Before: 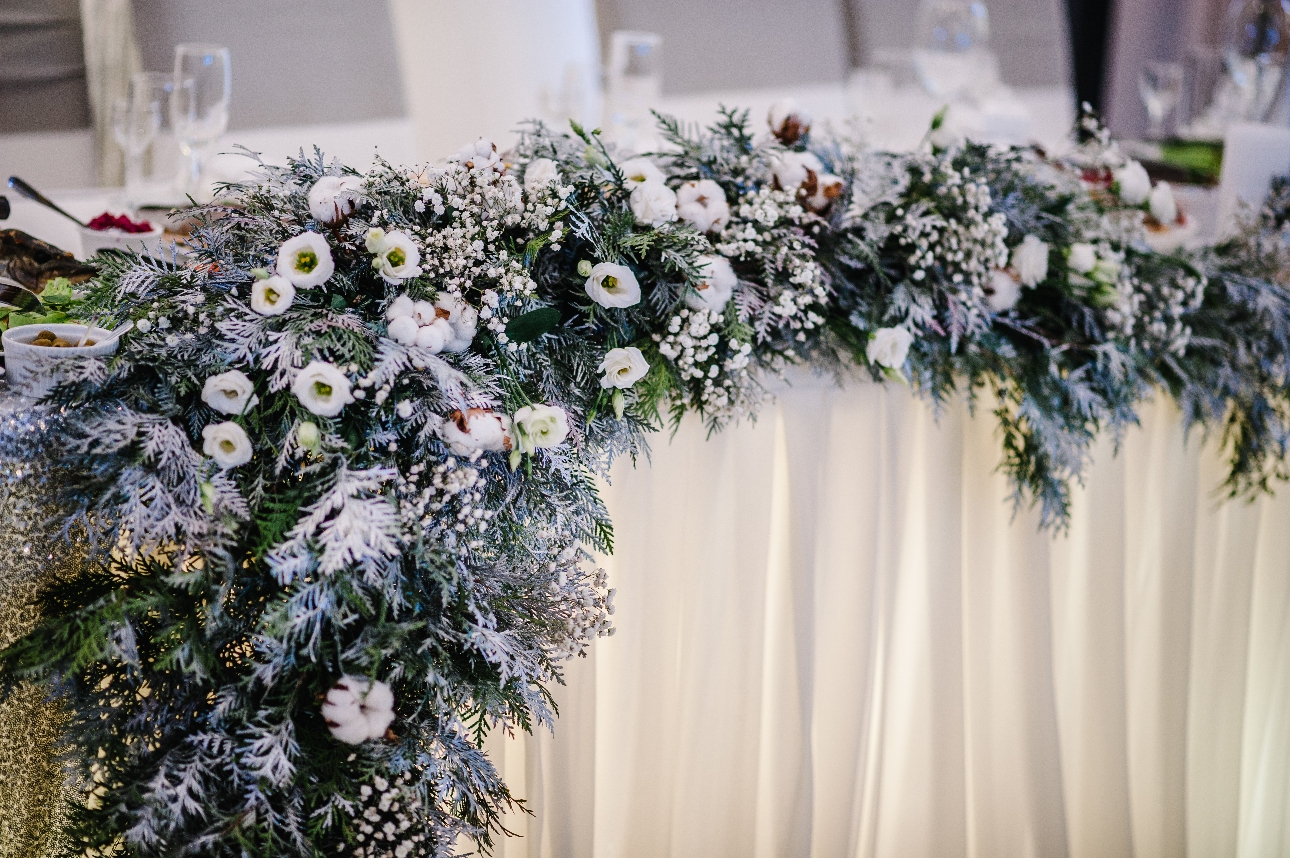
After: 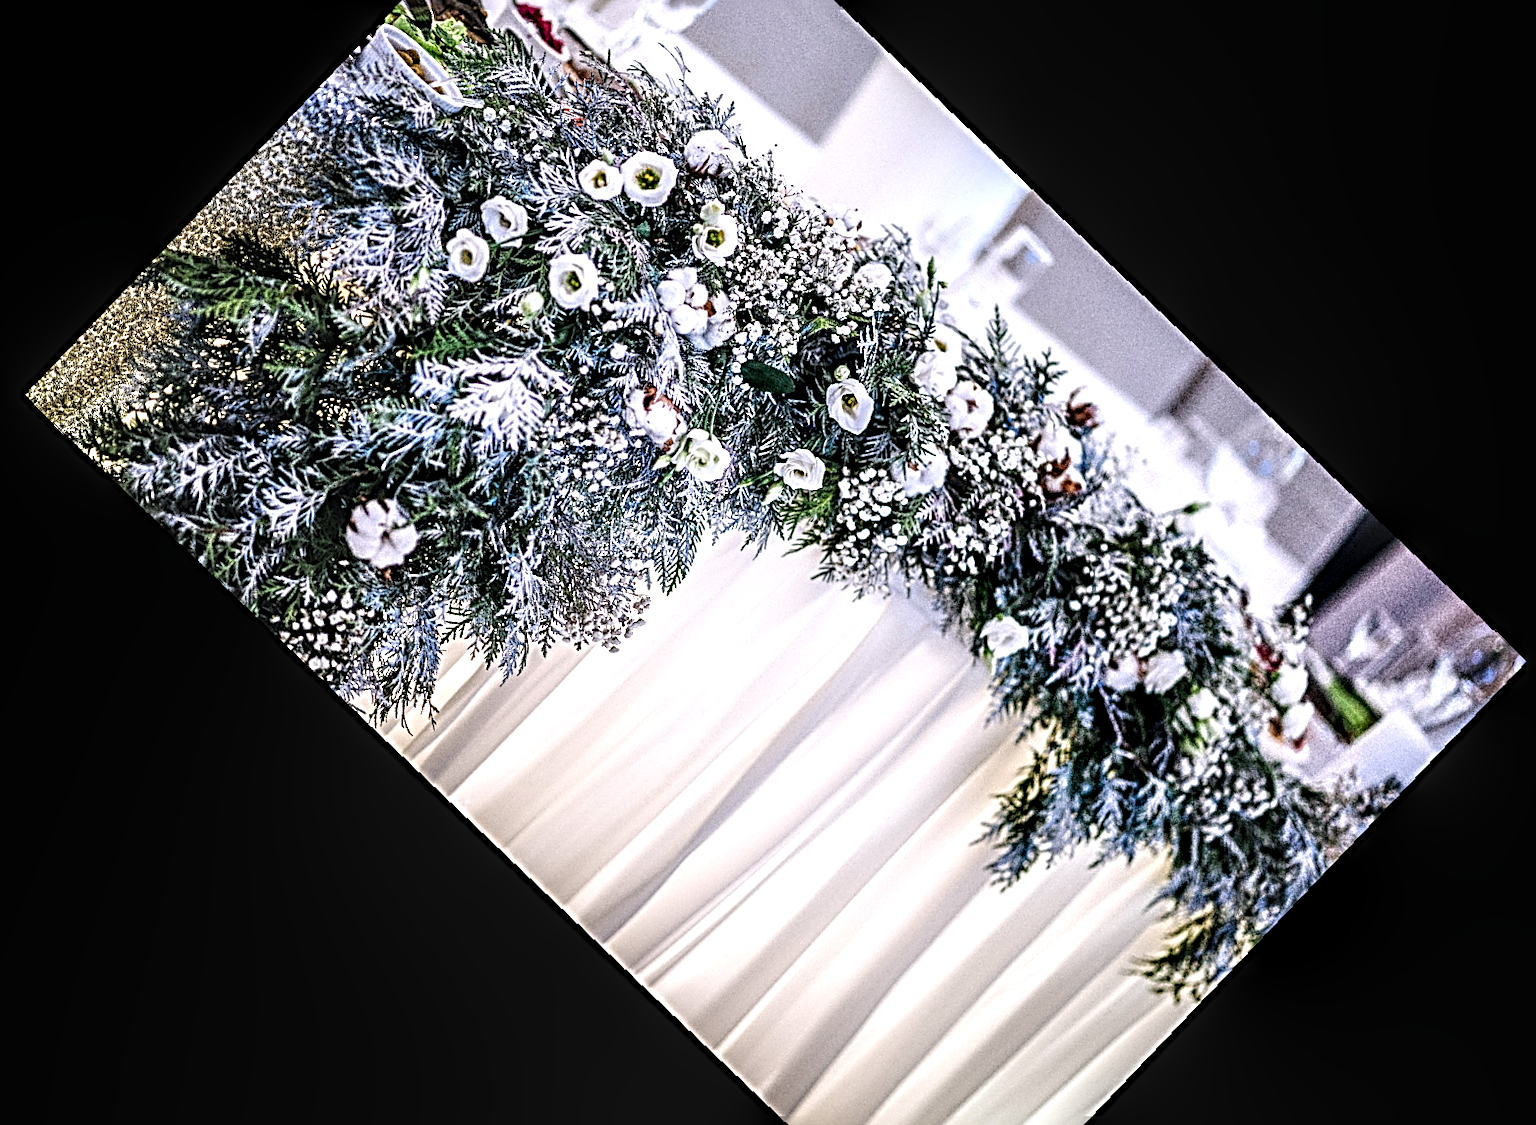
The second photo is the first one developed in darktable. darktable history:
color calibration: illuminant as shot in camera, x 0.358, y 0.373, temperature 4628.91 K
exposure: black level correction 0, exposure 0.7 EV, compensate exposure bias true, compensate highlight preservation false
rotate and perspective: rotation -2.56°, automatic cropping off
sharpen: radius 3.69, amount 0.928
local contrast: highlights 19%, detail 186%
crop and rotate: angle -46.26°, top 16.234%, right 0.912%, bottom 11.704%
